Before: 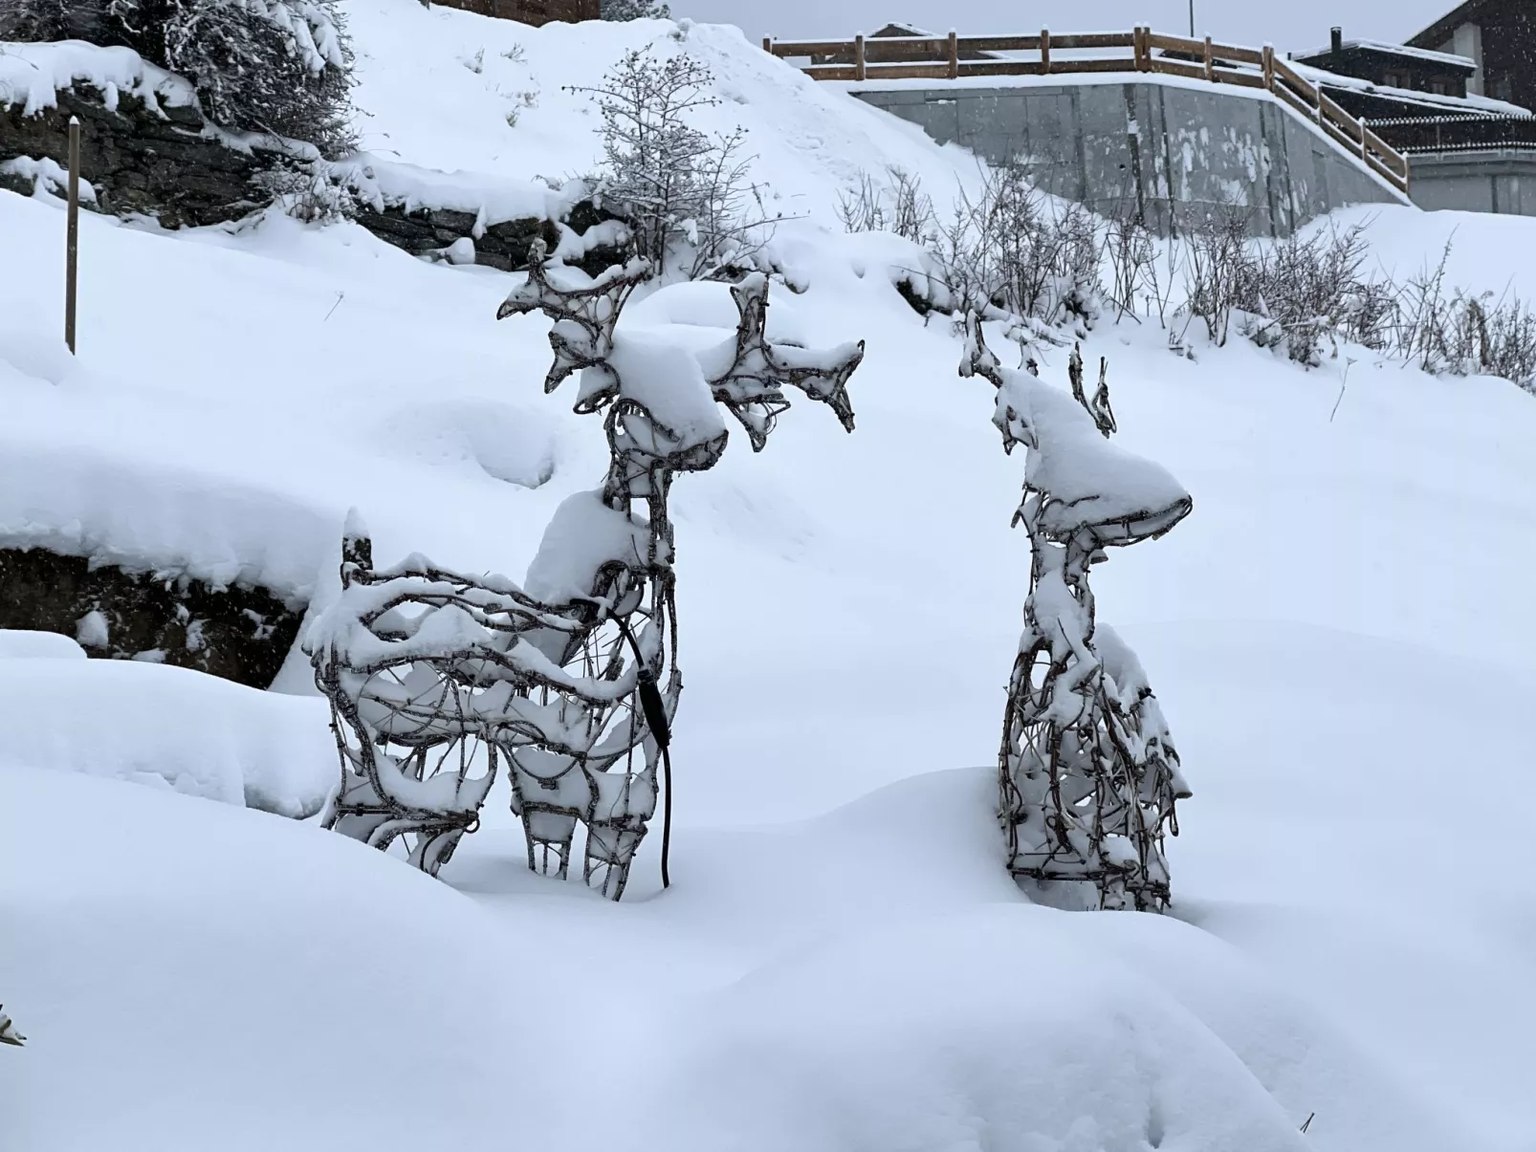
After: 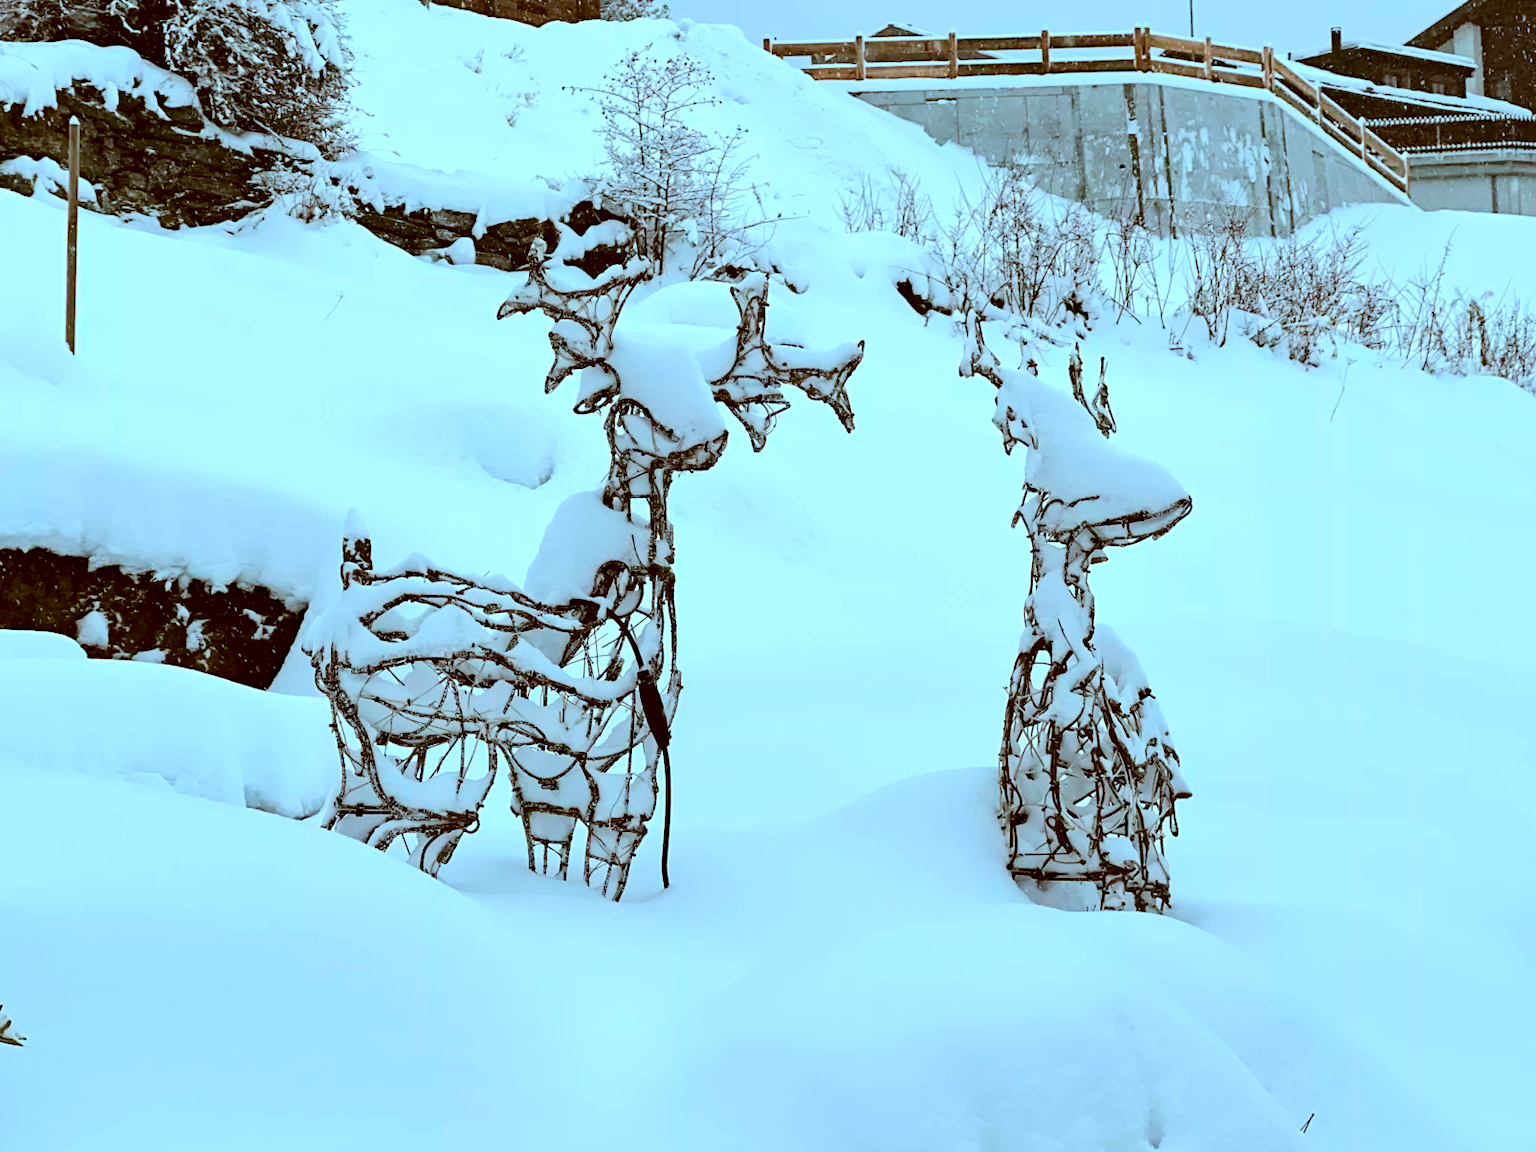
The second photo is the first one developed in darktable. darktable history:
exposure: black level correction 0.001, exposure 0.015 EV, compensate highlight preservation false
tone equalizer: -7 EV 0.158 EV, -6 EV 0.595 EV, -5 EV 1.13 EV, -4 EV 1.34 EV, -3 EV 1.14 EV, -2 EV 0.6 EV, -1 EV 0.166 EV, edges refinement/feathering 500, mask exposure compensation -1.57 EV, preserve details no
color correction: highlights a* -14.17, highlights b* -16.5, shadows a* 10.4, shadows b* 29.83
haze removal: compatibility mode true, adaptive false
